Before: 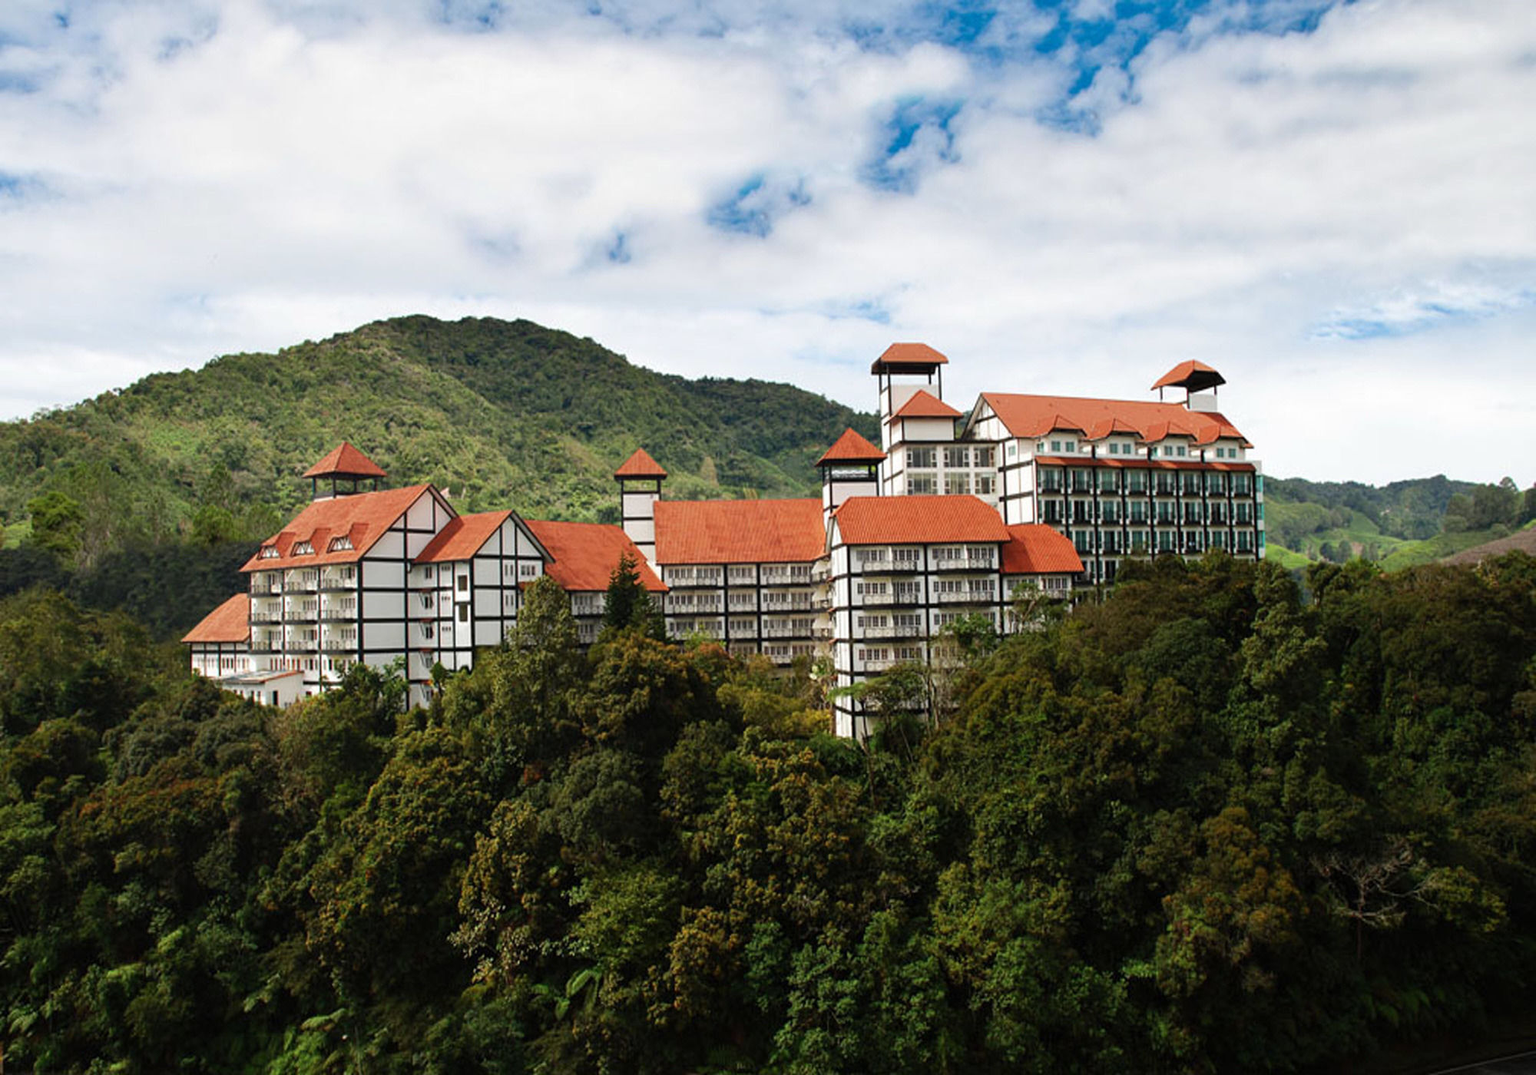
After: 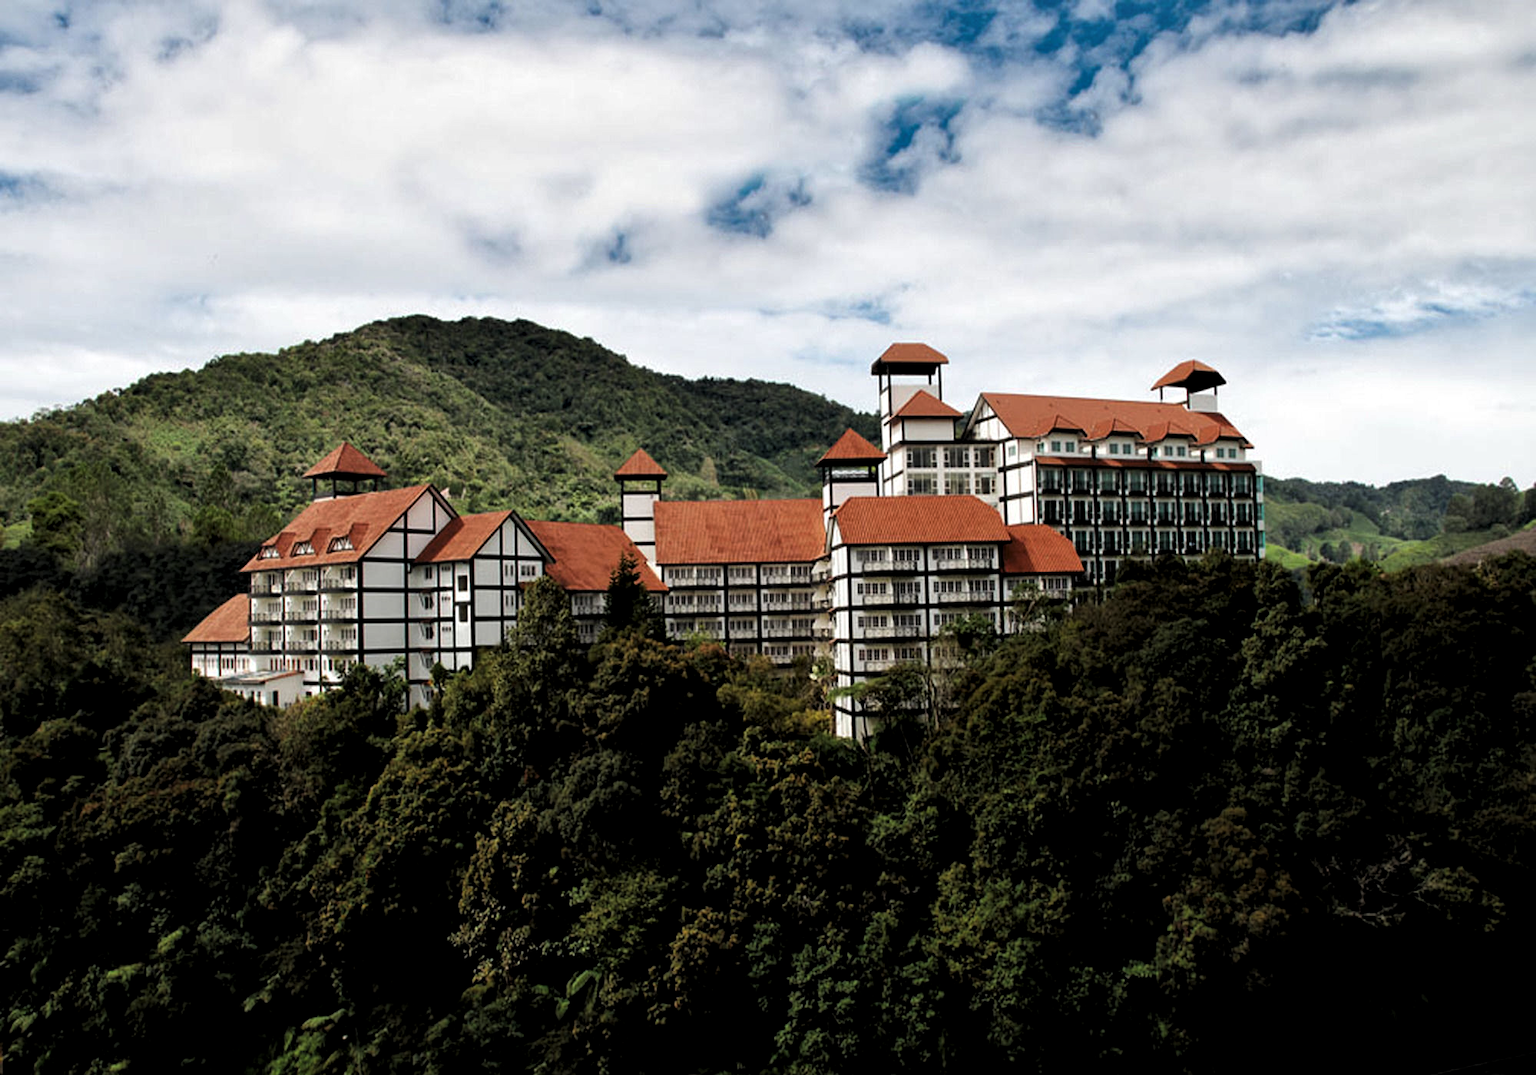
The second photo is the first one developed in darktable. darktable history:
levels: levels [0.116, 0.574, 1]
local contrast: mode bilateral grid, contrast 20, coarseness 49, detail 132%, midtone range 0.2
